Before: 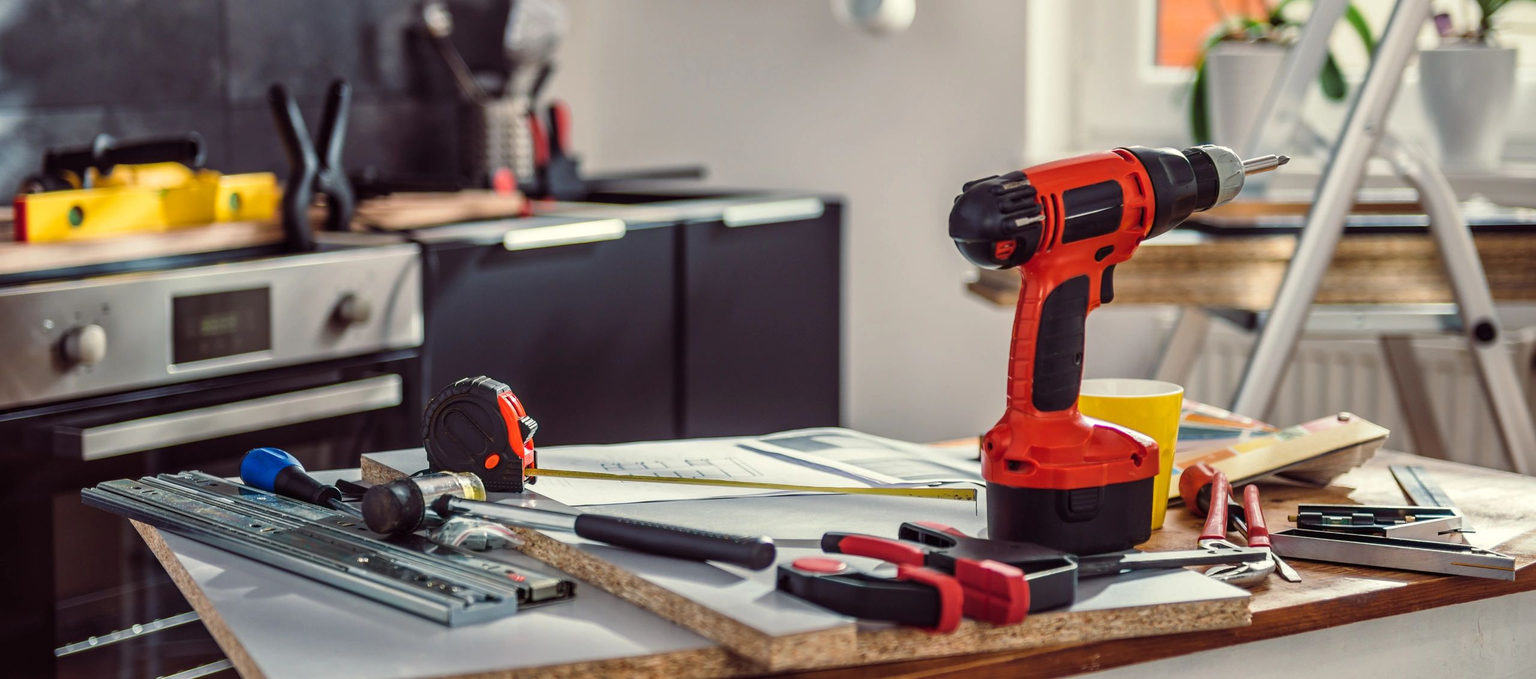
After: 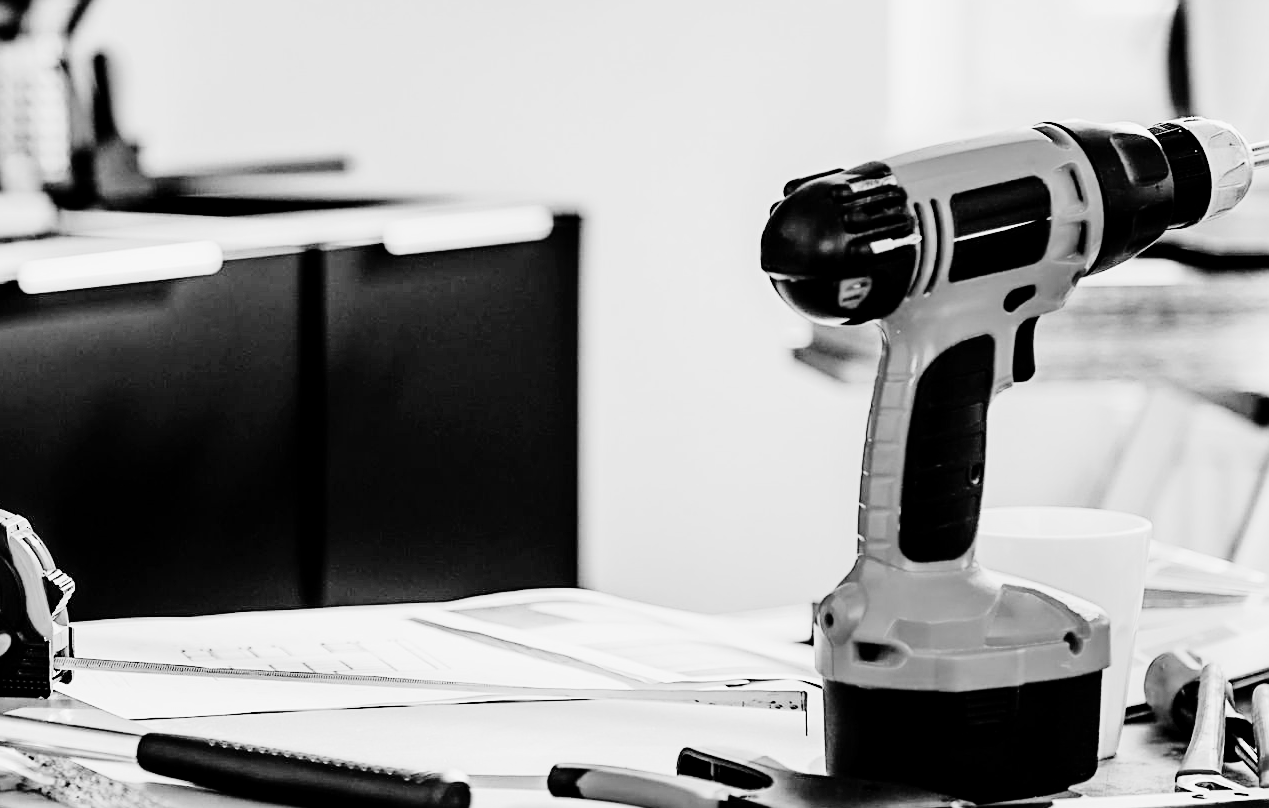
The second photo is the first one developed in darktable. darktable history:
exposure: black level correction 0.012, exposure 0.7 EV, compensate exposure bias true, compensate highlight preservation false
tone curve: curves: ch0 [(0, 0) (0.003, 0.001) (0.011, 0.004) (0.025, 0.008) (0.044, 0.015) (0.069, 0.022) (0.1, 0.031) (0.136, 0.052) (0.177, 0.101) (0.224, 0.181) (0.277, 0.289) (0.335, 0.418) (0.399, 0.541) (0.468, 0.65) (0.543, 0.739) (0.623, 0.817) (0.709, 0.882) (0.801, 0.919) (0.898, 0.958) (1, 1)], color space Lab, independent channels, preserve colors none
white balance: emerald 1
monochrome: on, module defaults
filmic rgb: black relative exposure -7.65 EV, white relative exposure 4.56 EV, hardness 3.61, contrast 1.05
sharpen: on, module defaults
crop: left 32.075%, top 10.976%, right 18.355%, bottom 17.596%
